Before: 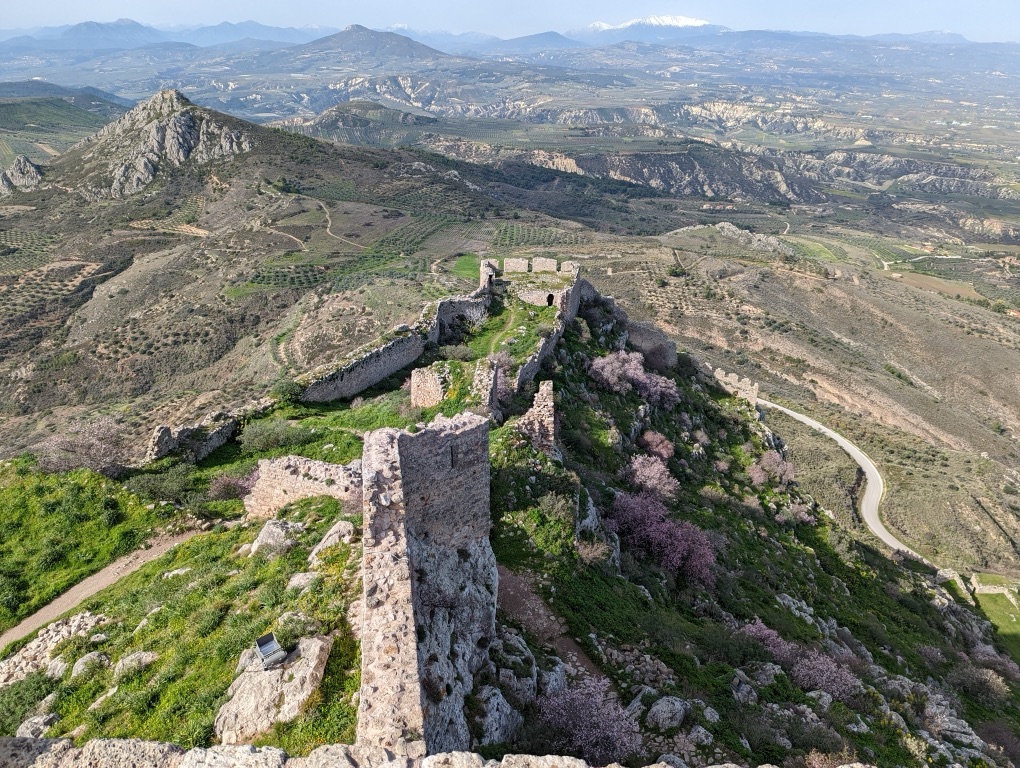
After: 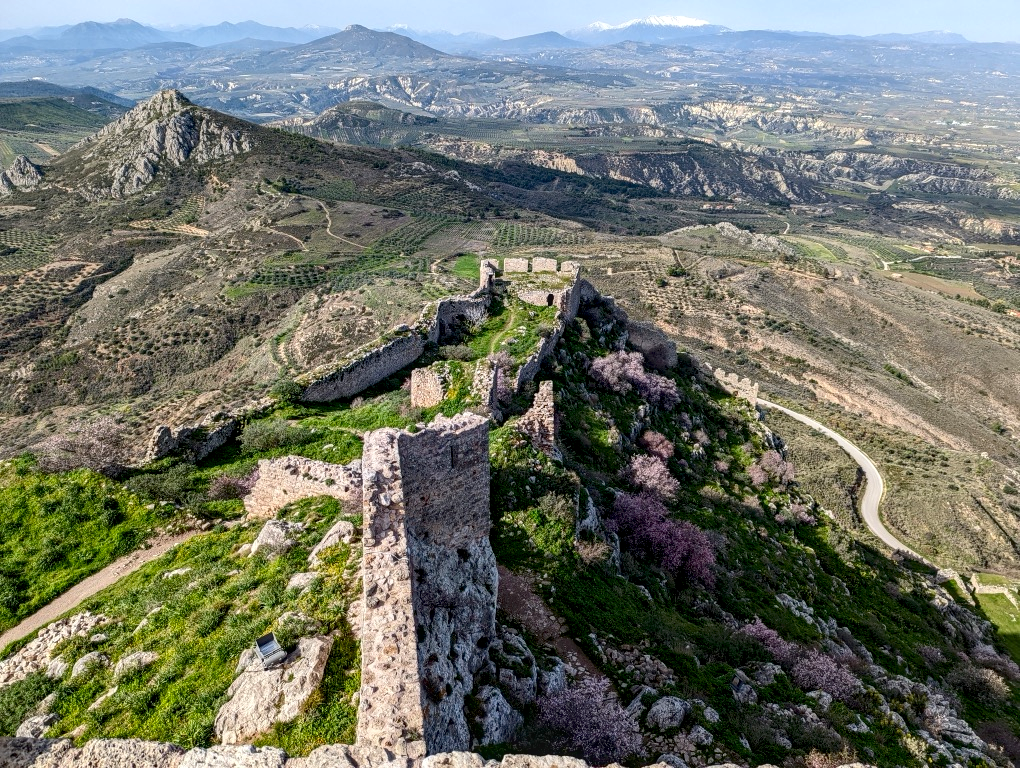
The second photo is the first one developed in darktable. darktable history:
local contrast: on, module defaults
contrast brightness saturation: contrast 0.132, brightness -0.057, saturation 0.156
exposure: black level correction 0.009, exposure 0.017 EV, compensate exposure bias true, compensate highlight preservation false
